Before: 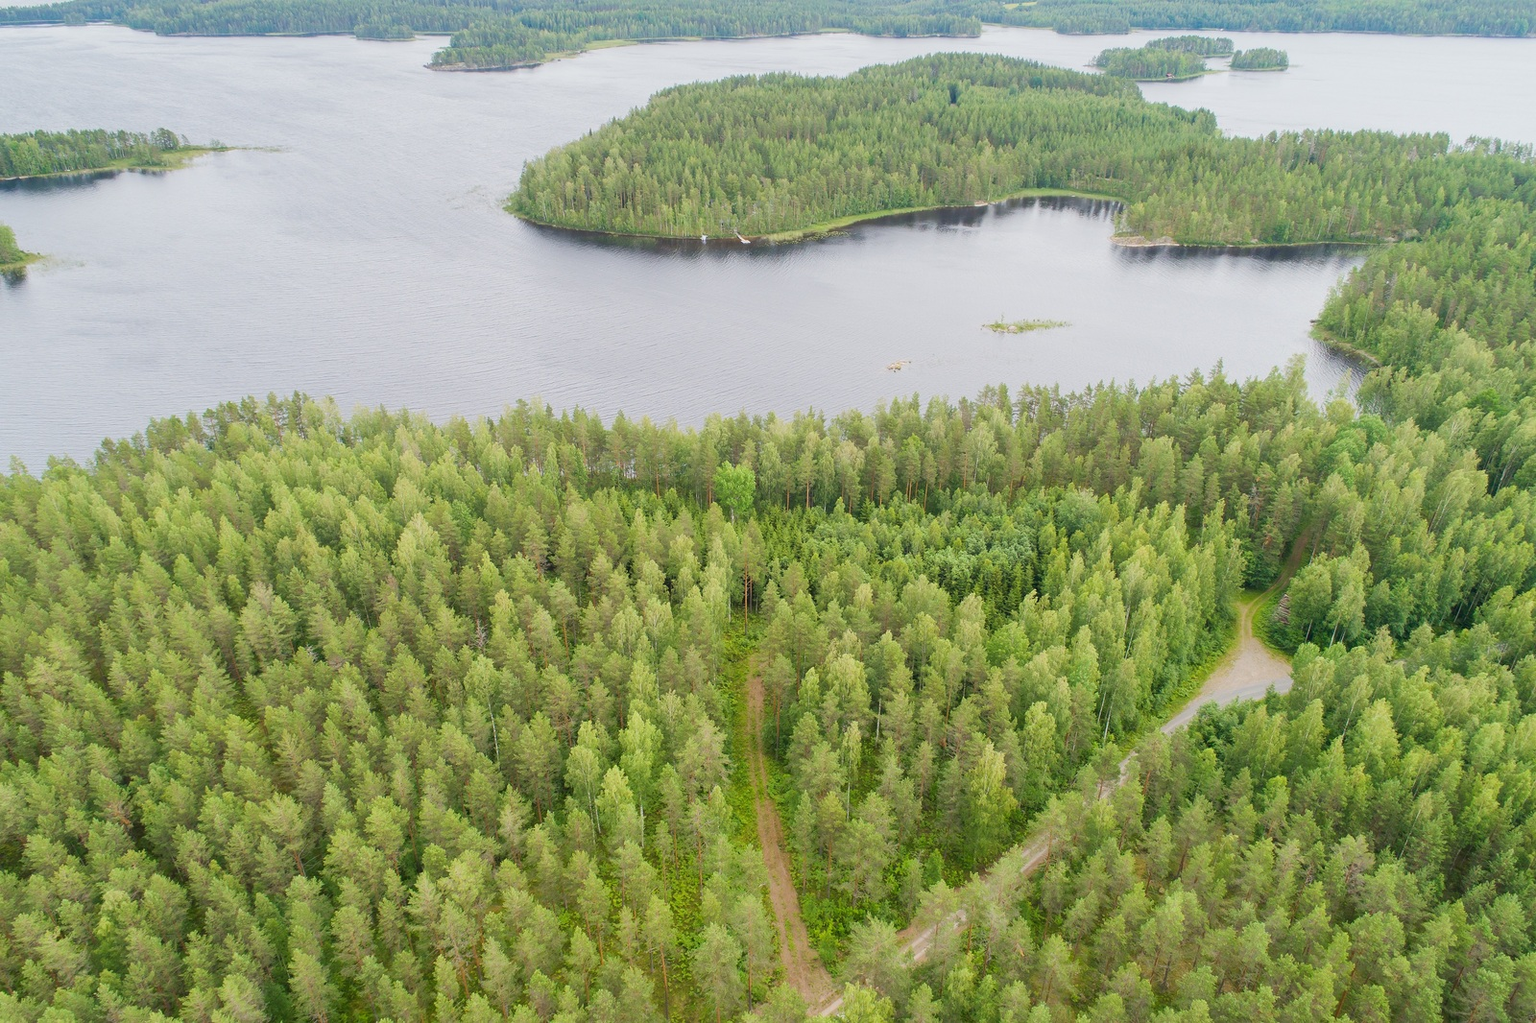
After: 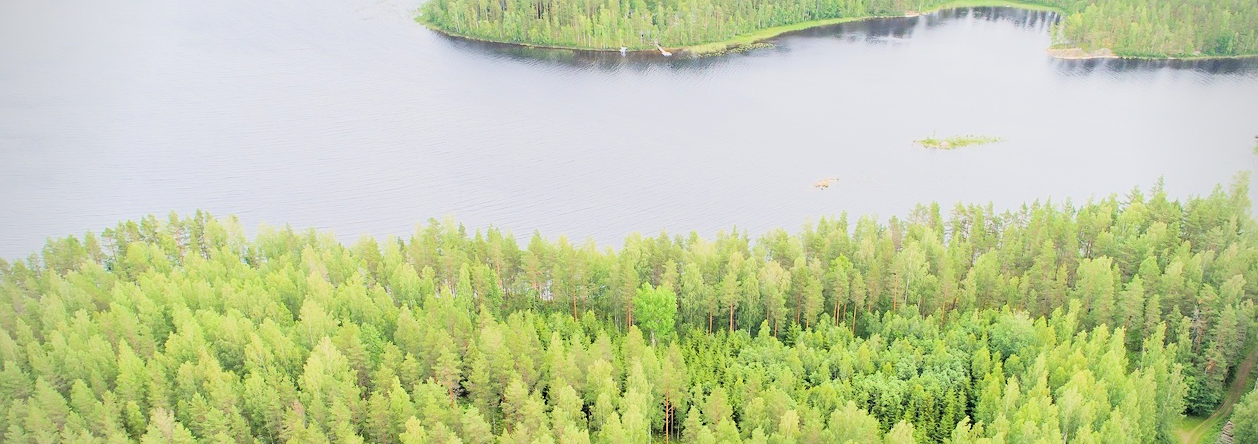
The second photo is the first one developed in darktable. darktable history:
sharpen: amount 0.202
filmic rgb: black relative exposure -4.25 EV, white relative exposure 5.15 EV, threshold 5.99 EV, hardness 2.13, contrast 1.179, color science v6 (2022), enable highlight reconstruction true
crop: left 6.904%, top 18.634%, right 14.436%, bottom 39.689%
vignetting: fall-off radius 63.94%
exposure: black level correction 0, exposure 1.2 EV, compensate highlight preservation false
